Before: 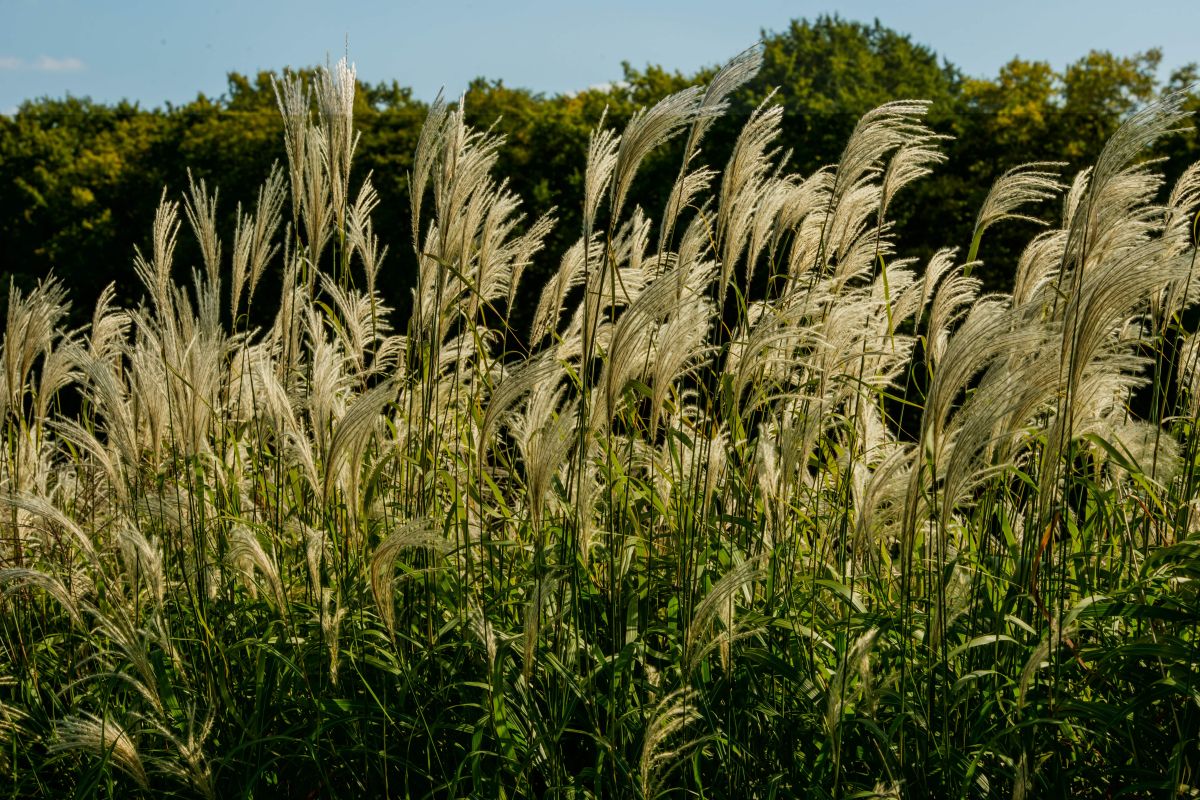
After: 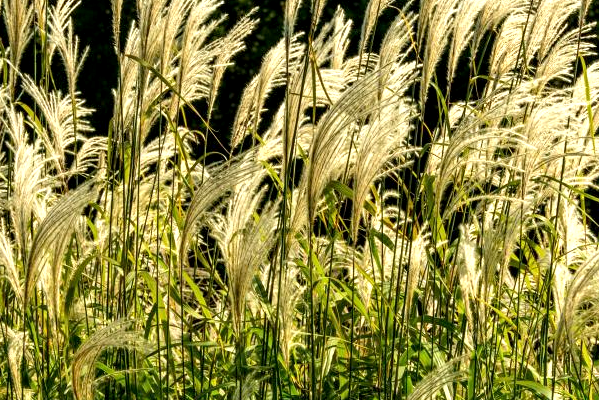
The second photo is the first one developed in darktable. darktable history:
exposure: black level correction 0.001, exposure 1 EV, compensate highlight preservation false
local contrast: highlights 100%, shadows 100%, detail 120%, midtone range 0.2
crop: left 25%, top 25%, right 25%, bottom 25%
